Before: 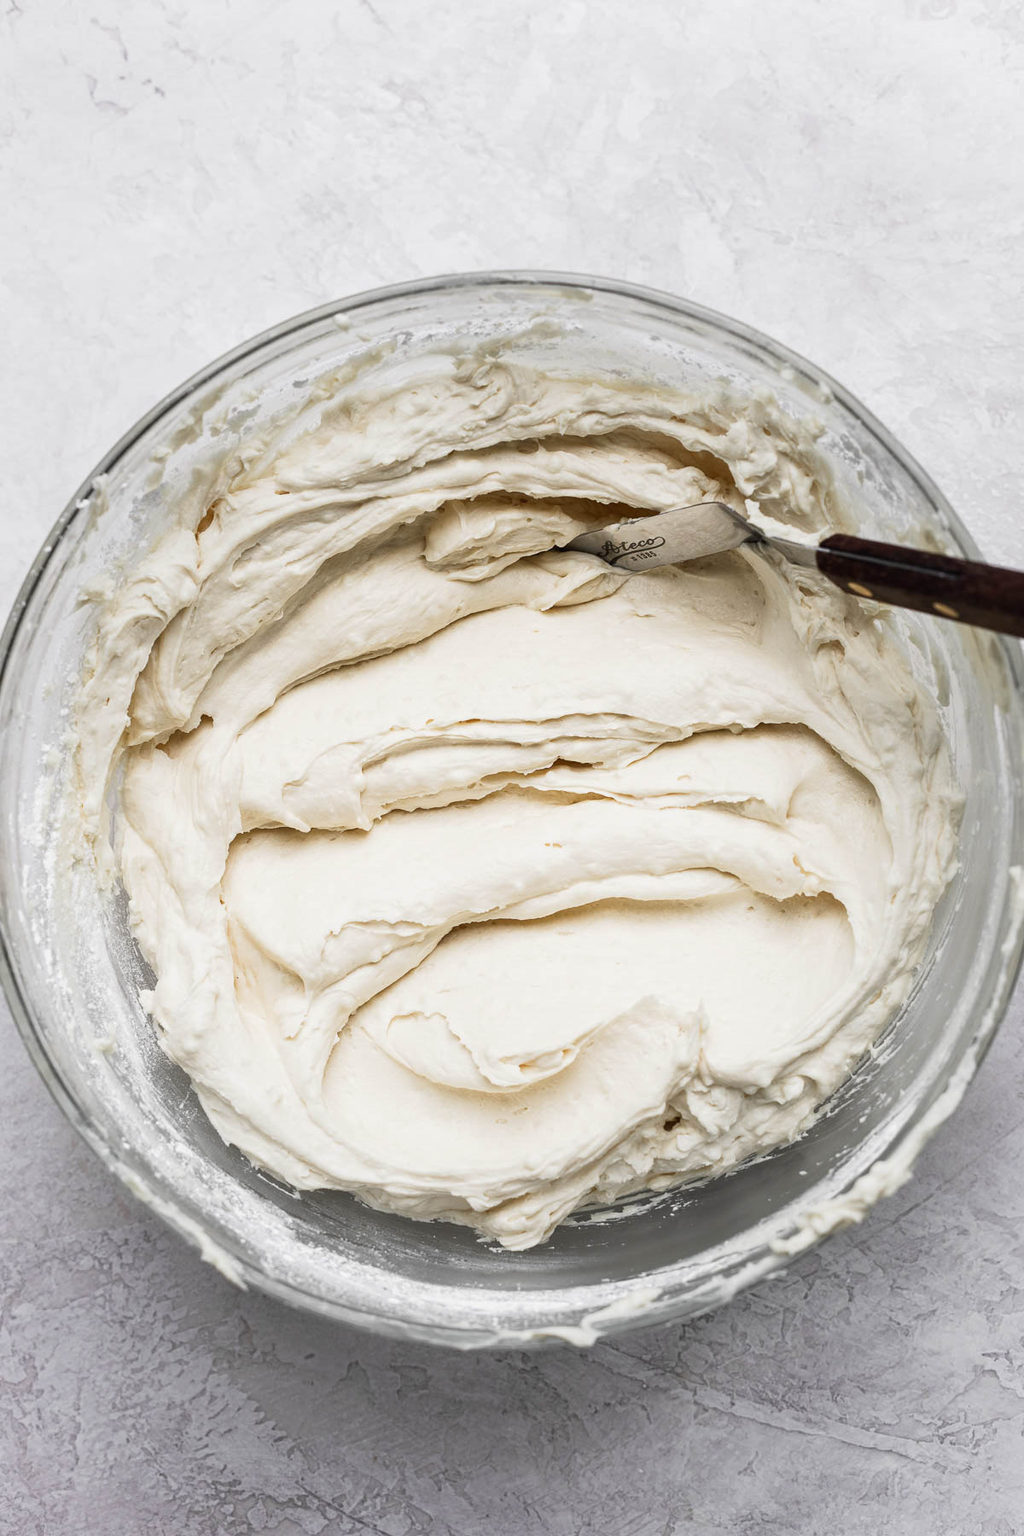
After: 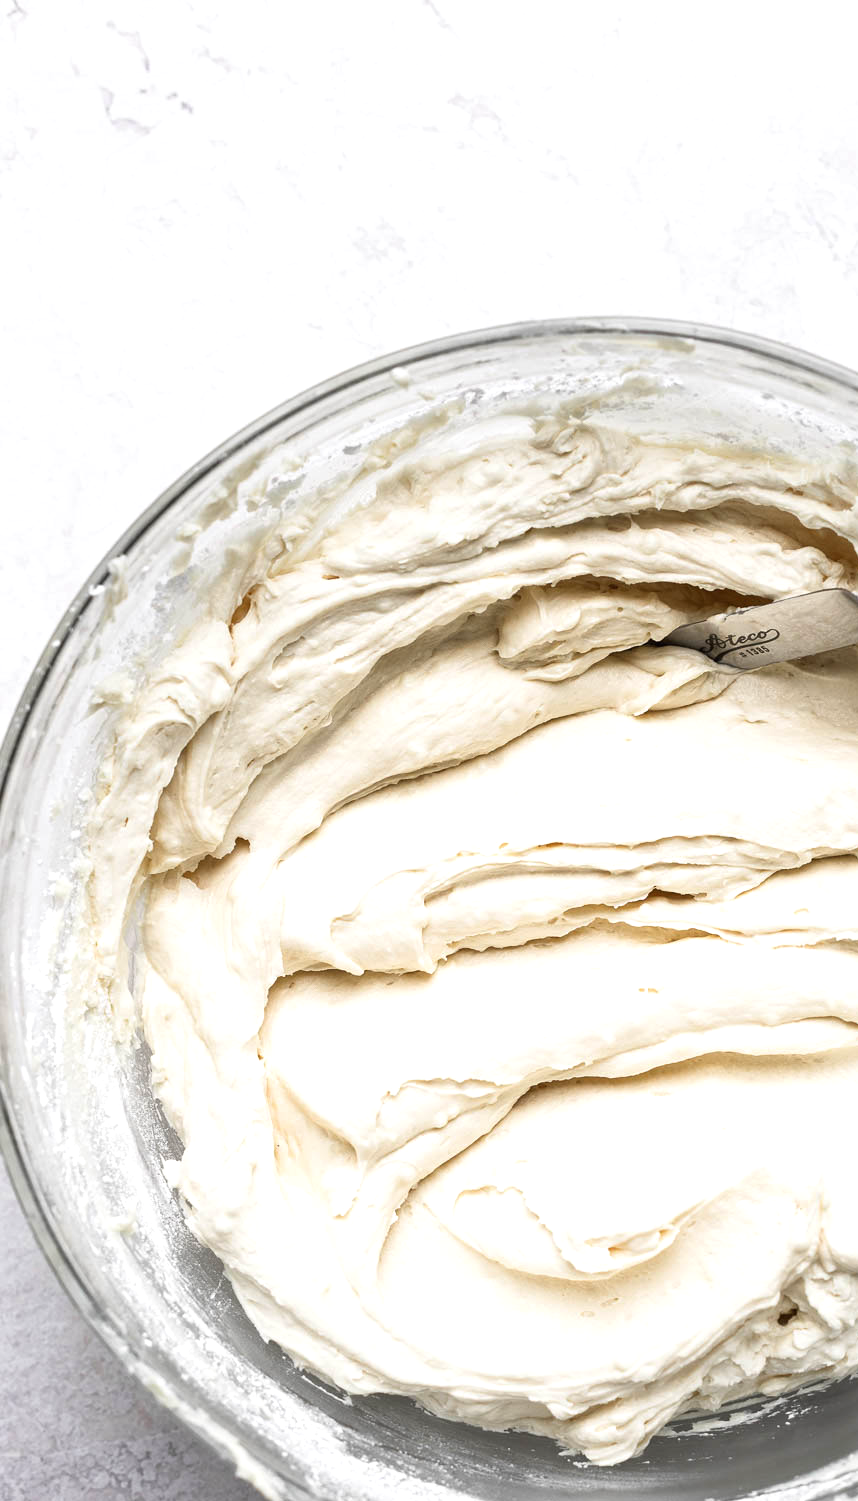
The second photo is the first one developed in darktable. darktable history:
tone equalizer: -8 EV -0.417 EV, -7 EV -0.426 EV, -6 EV -0.306 EV, -5 EV -0.228 EV, -3 EV 0.187 EV, -2 EV 0.345 EV, -1 EV 0.378 EV, +0 EV 0.43 EV
crop: right 28.431%, bottom 16.591%
